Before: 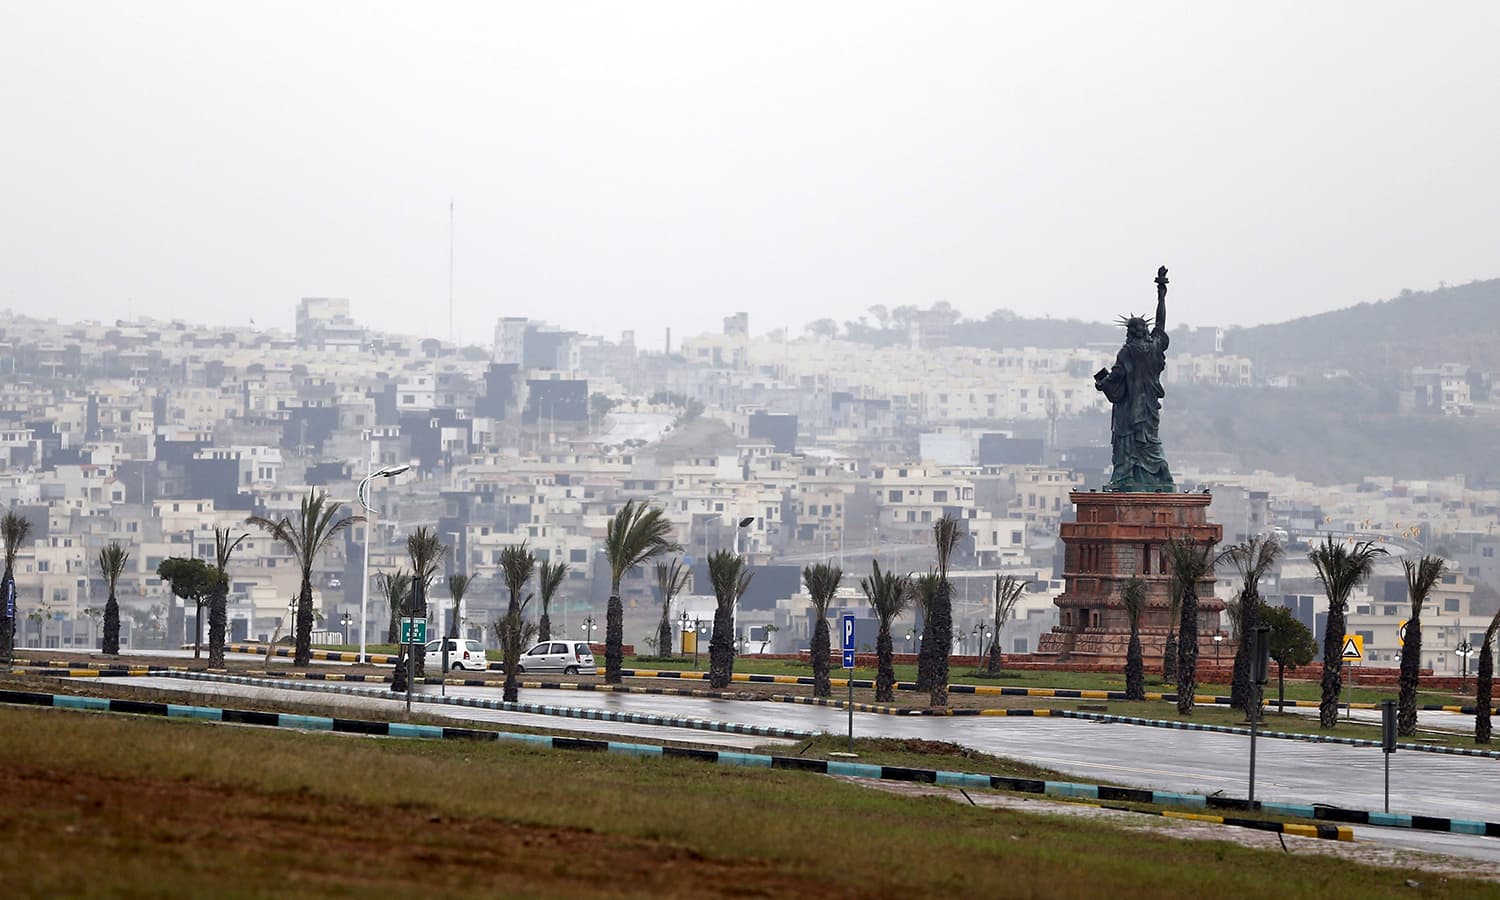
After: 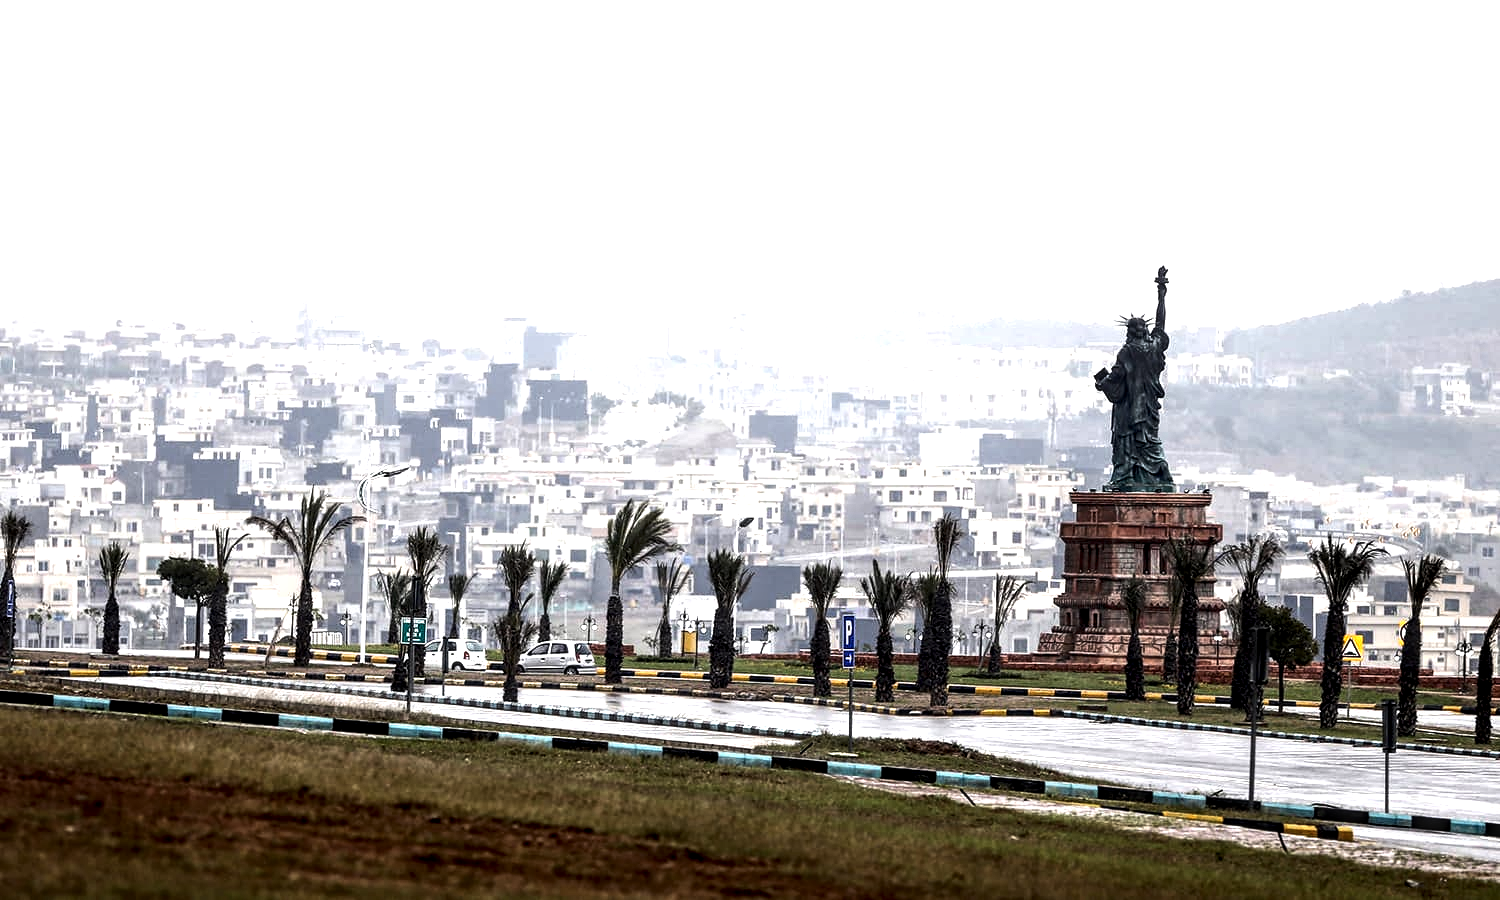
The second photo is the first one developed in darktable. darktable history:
tone equalizer: -8 EV -1.08 EV, -7 EV -1.01 EV, -6 EV -0.867 EV, -5 EV -0.578 EV, -3 EV 0.578 EV, -2 EV 0.867 EV, -1 EV 1.01 EV, +0 EV 1.08 EV, edges refinement/feathering 500, mask exposure compensation -1.57 EV, preserve details no
local contrast: highlights 60%, shadows 60%, detail 160%
